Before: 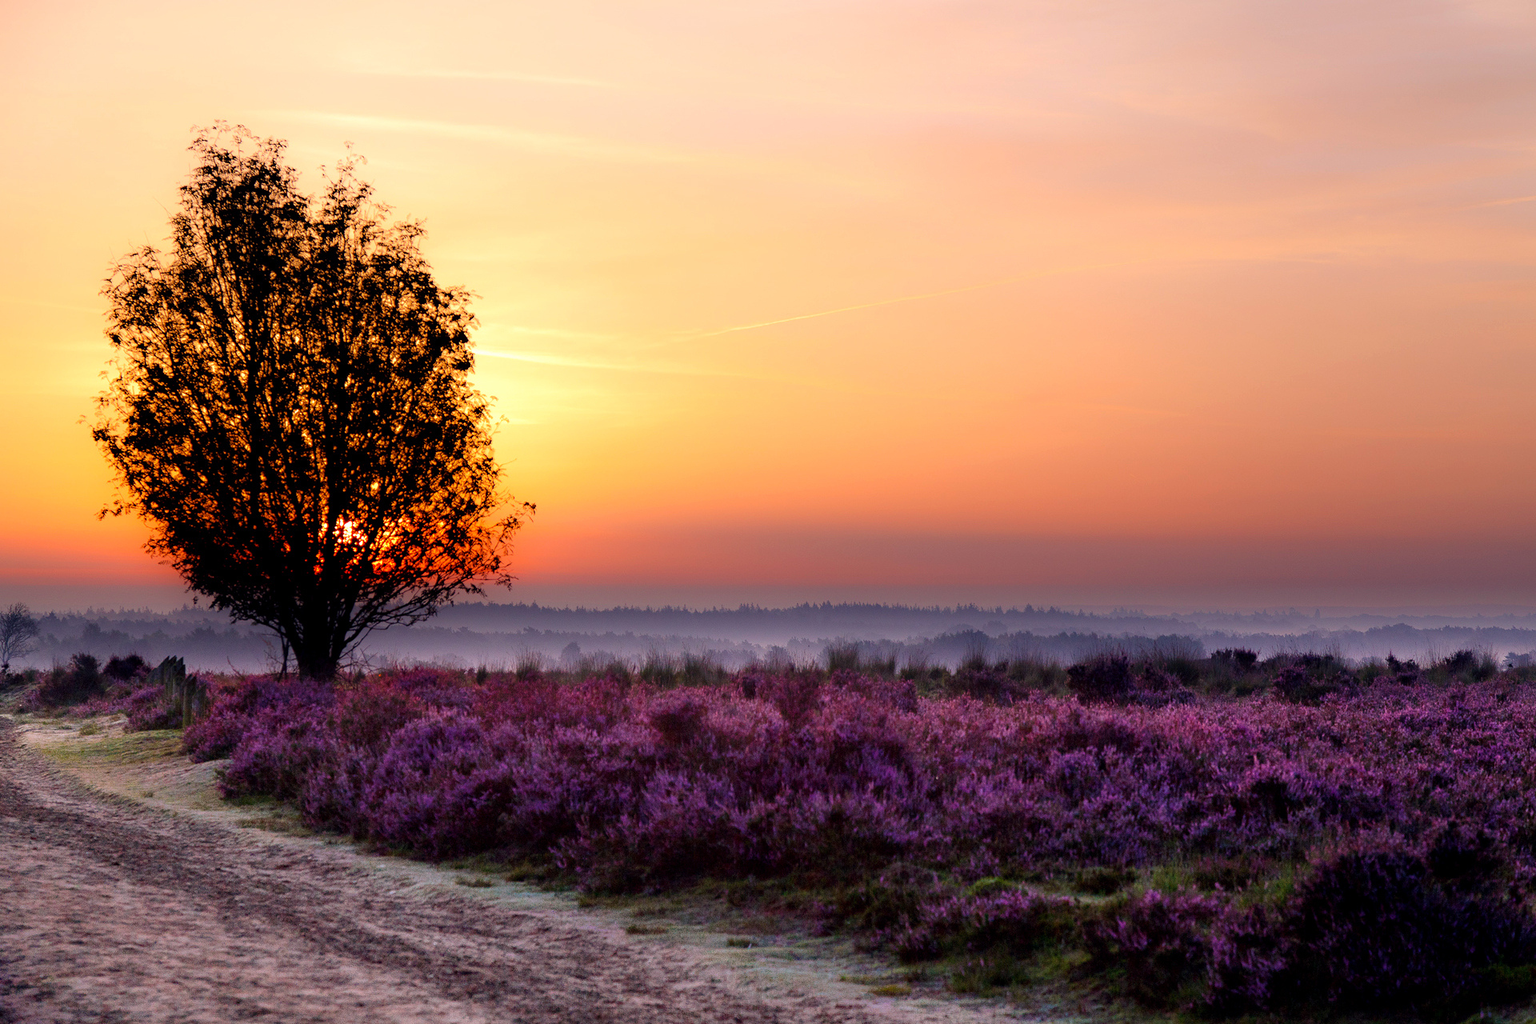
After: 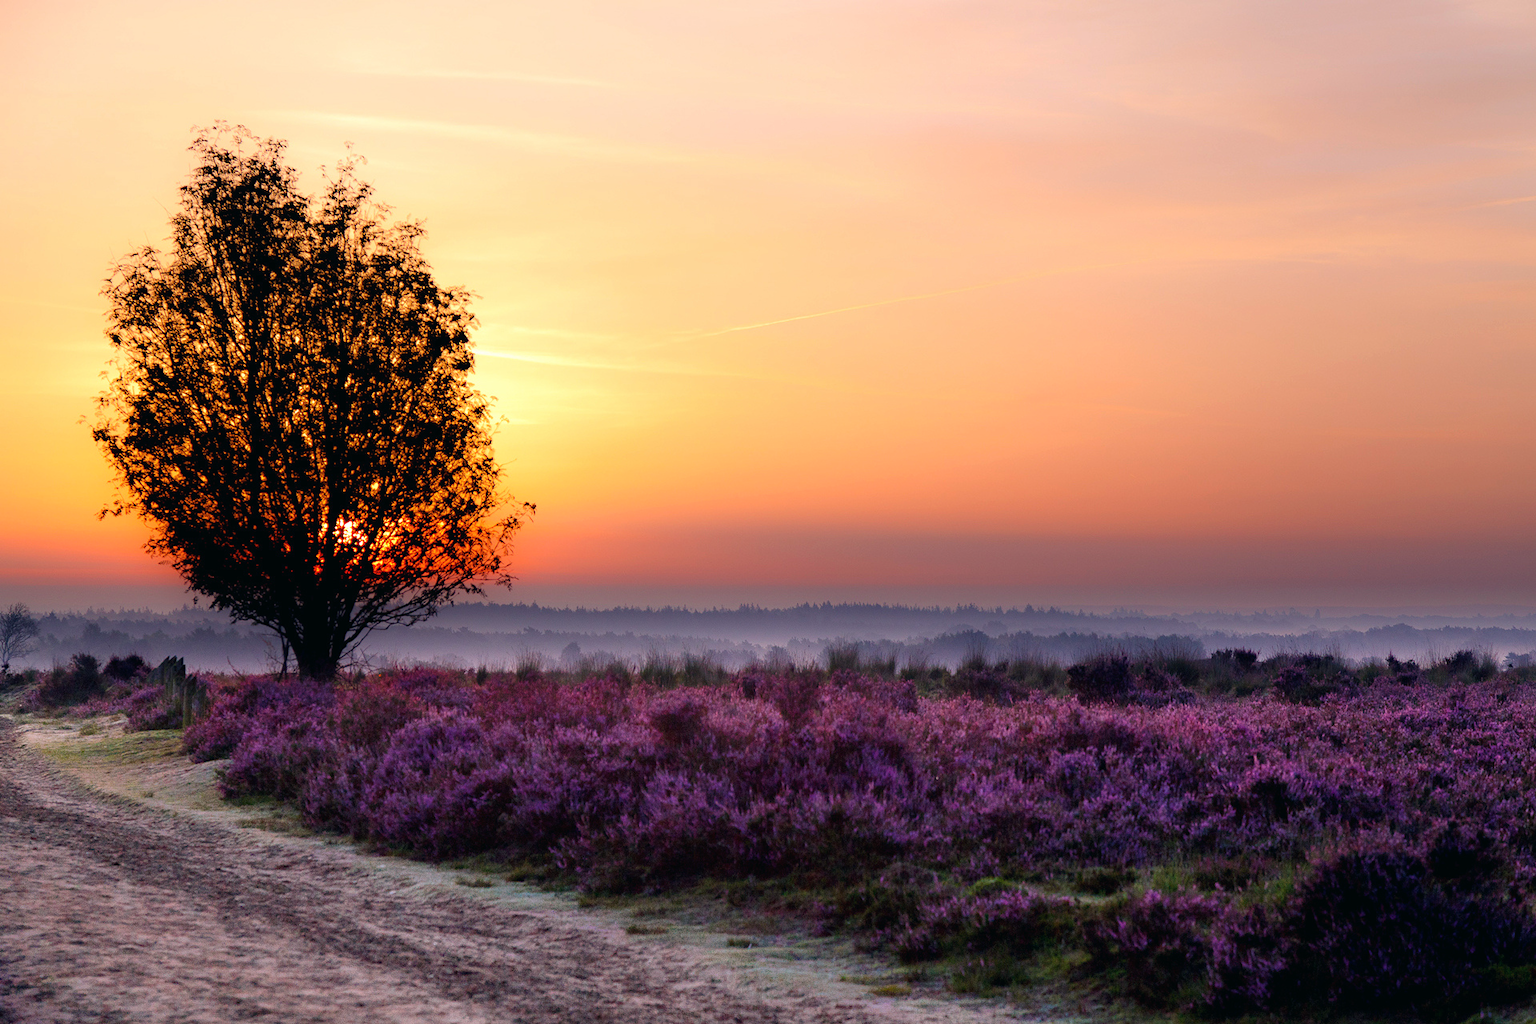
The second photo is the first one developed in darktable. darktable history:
white balance: emerald 1
tone equalizer: on, module defaults
color balance: mode lift, gamma, gain (sRGB), lift [1, 1, 1.022, 1.026]
